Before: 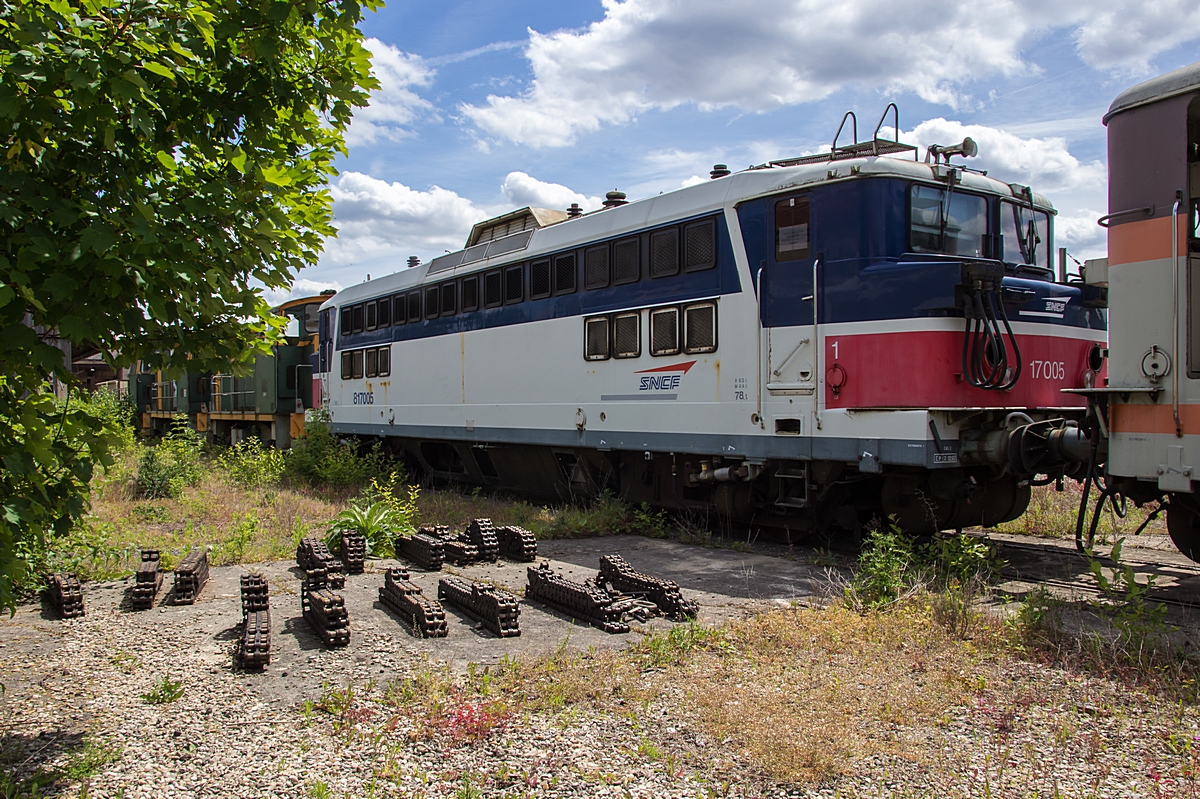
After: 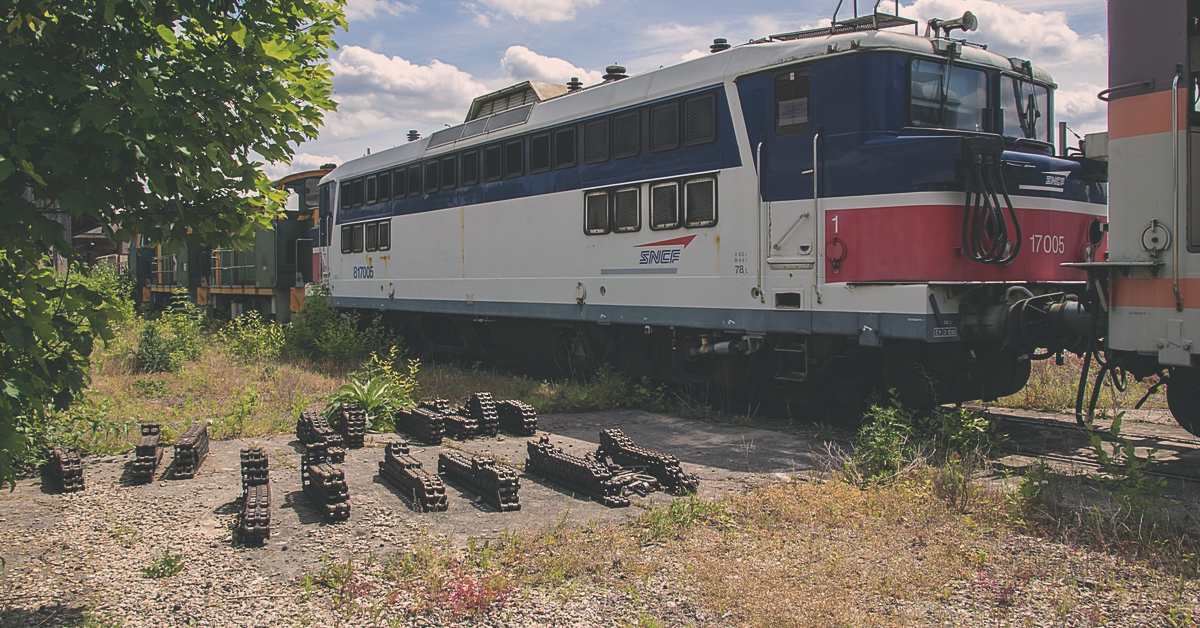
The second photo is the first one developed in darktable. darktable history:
crop and rotate: top 15.777%, bottom 5.512%
color balance rgb: power › chroma 0.519%, power › hue 215.01°, highlights gain › chroma 3.304%, highlights gain › hue 55.33°, perceptual saturation grading › global saturation -4.198%, perceptual saturation grading › shadows -2.727%, global vibrance -16.165%, contrast -5.517%
exposure: black level correction -0.024, exposure -0.117 EV, compensate highlight preservation false
